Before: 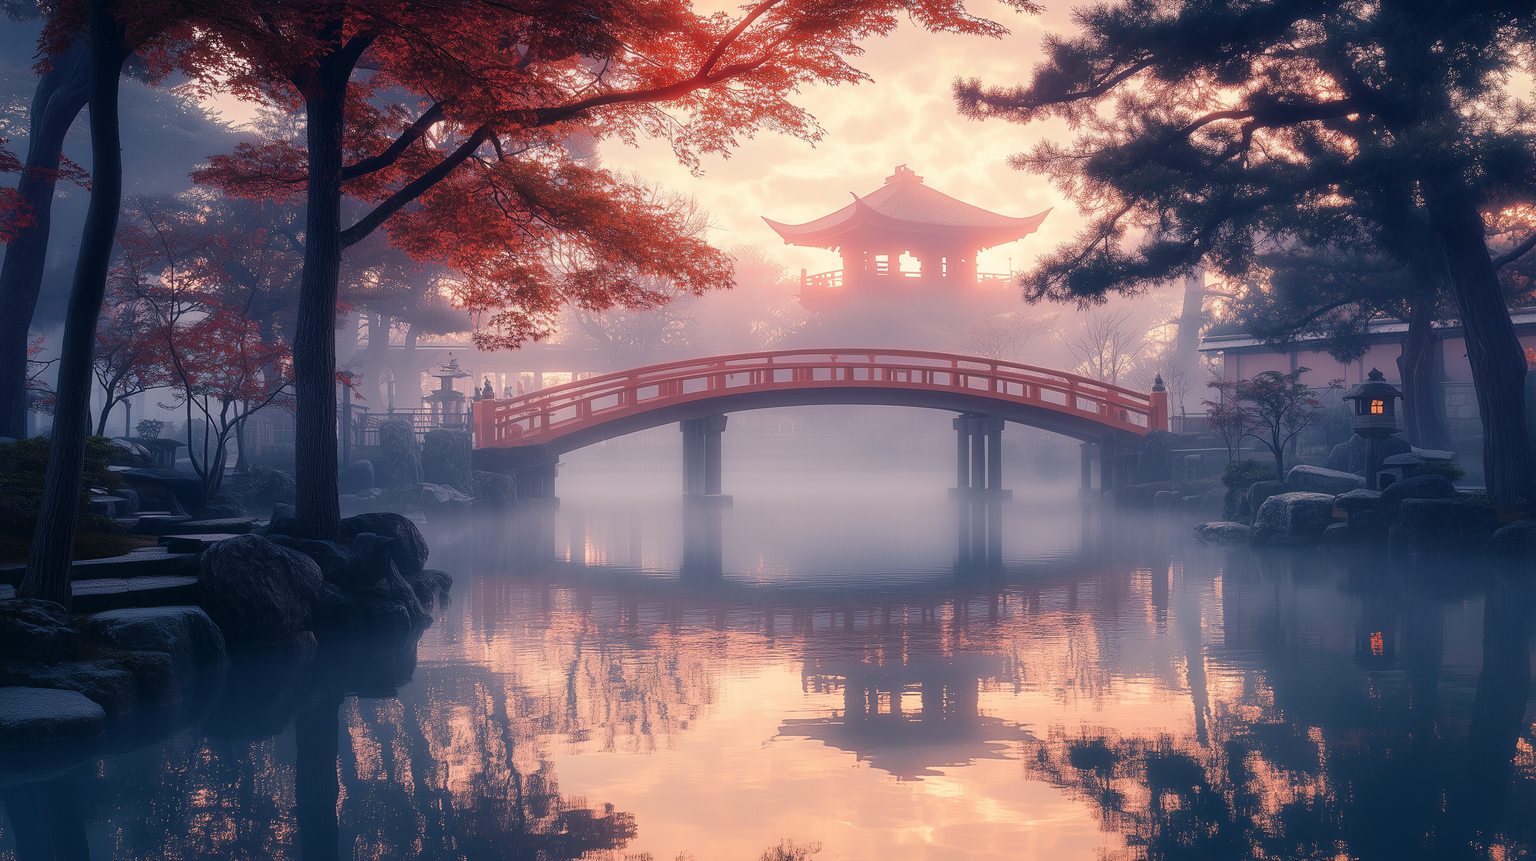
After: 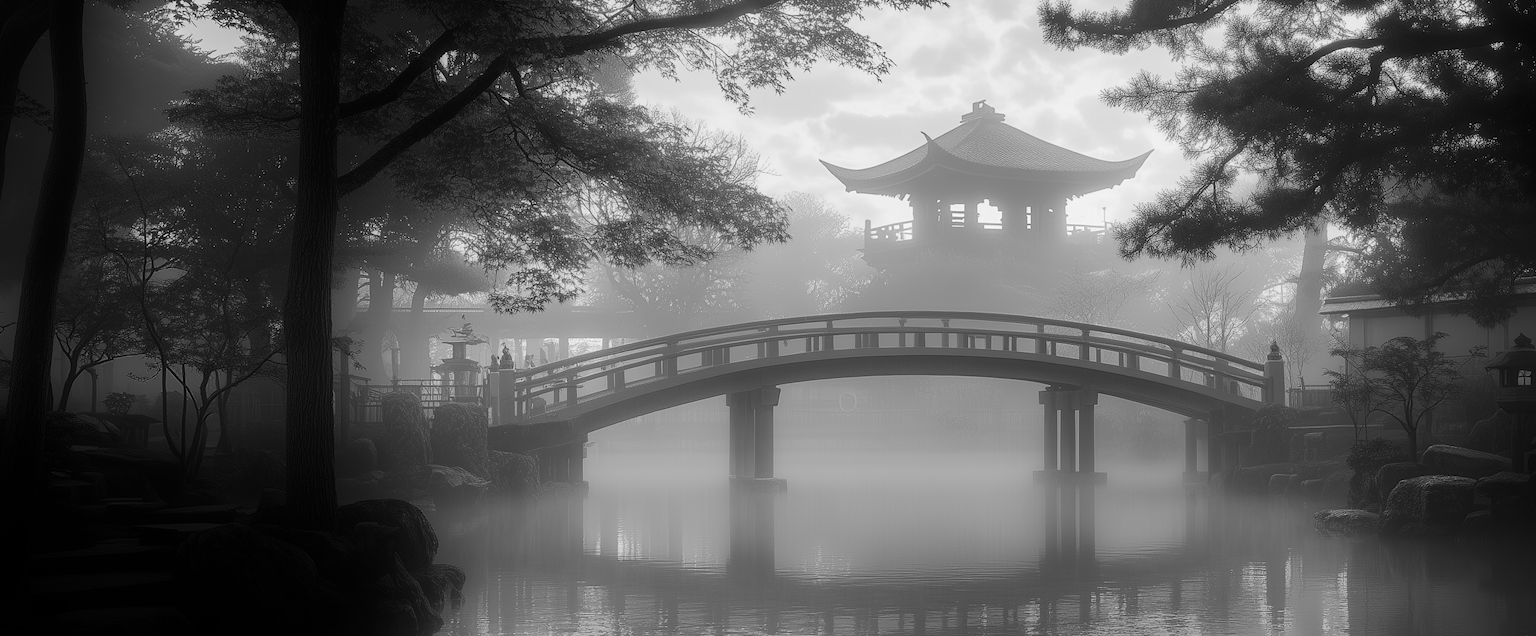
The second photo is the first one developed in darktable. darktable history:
crop: left 3.015%, top 8.969%, right 9.647%, bottom 26.457%
white balance: red 0.871, blue 1.249
shadows and highlights: shadows -88.03, highlights -35.45, shadows color adjustment 99.15%, highlights color adjustment 0%, soften with gaussian
monochrome: on, module defaults
